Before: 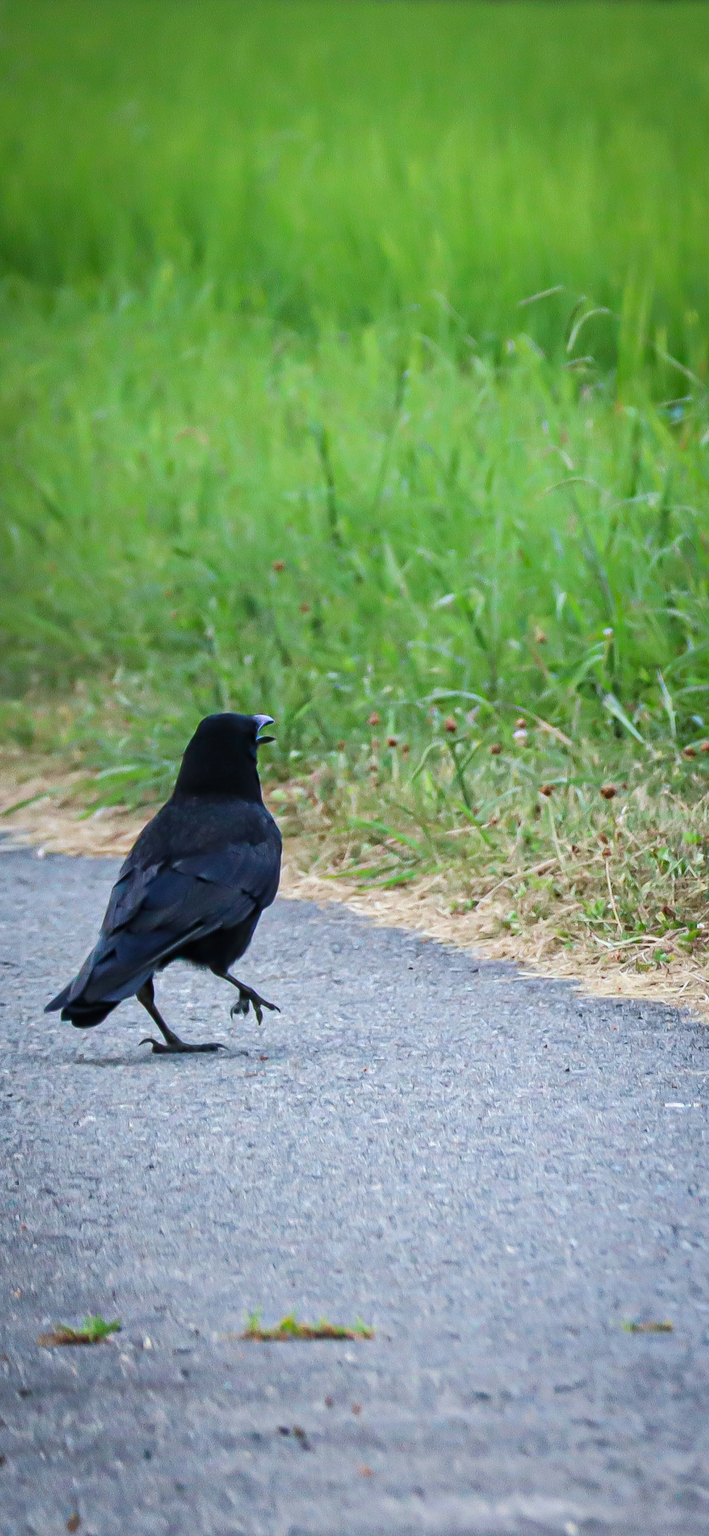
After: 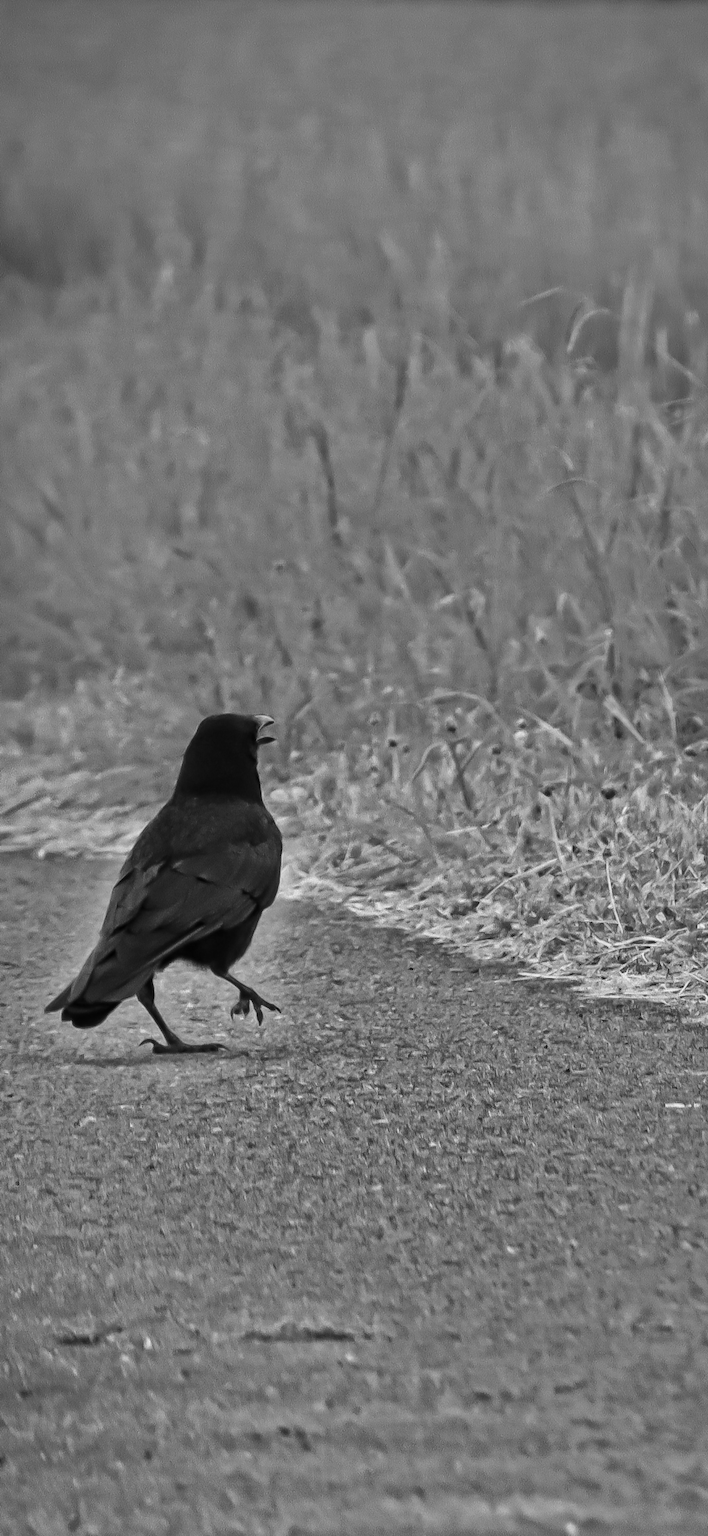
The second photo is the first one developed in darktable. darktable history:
shadows and highlights: shadows 20.93, highlights -81.57, soften with gaussian
color zones: curves: ch0 [(0.002, 0.593) (0.143, 0.417) (0.285, 0.541) (0.455, 0.289) (0.608, 0.327) (0.727, 0.283) (0.869, 0.571) (1, 0.603)]; ch1 [(0, 0) (0.143, 0) (0.286, 0) (0.429, 0) (0.571, 0) (0.714, 0) (0.857, 0)]
